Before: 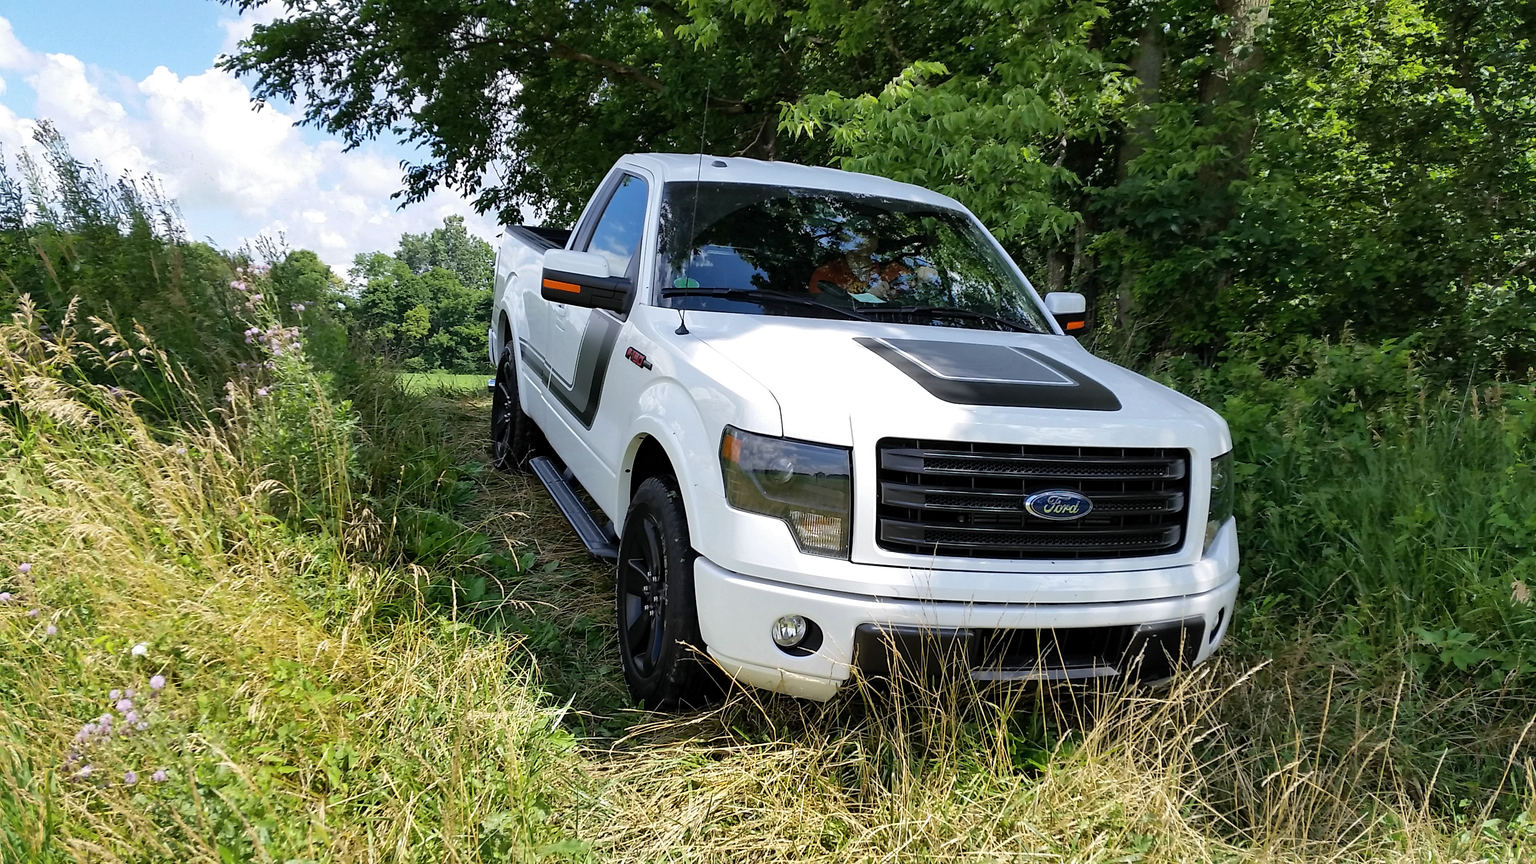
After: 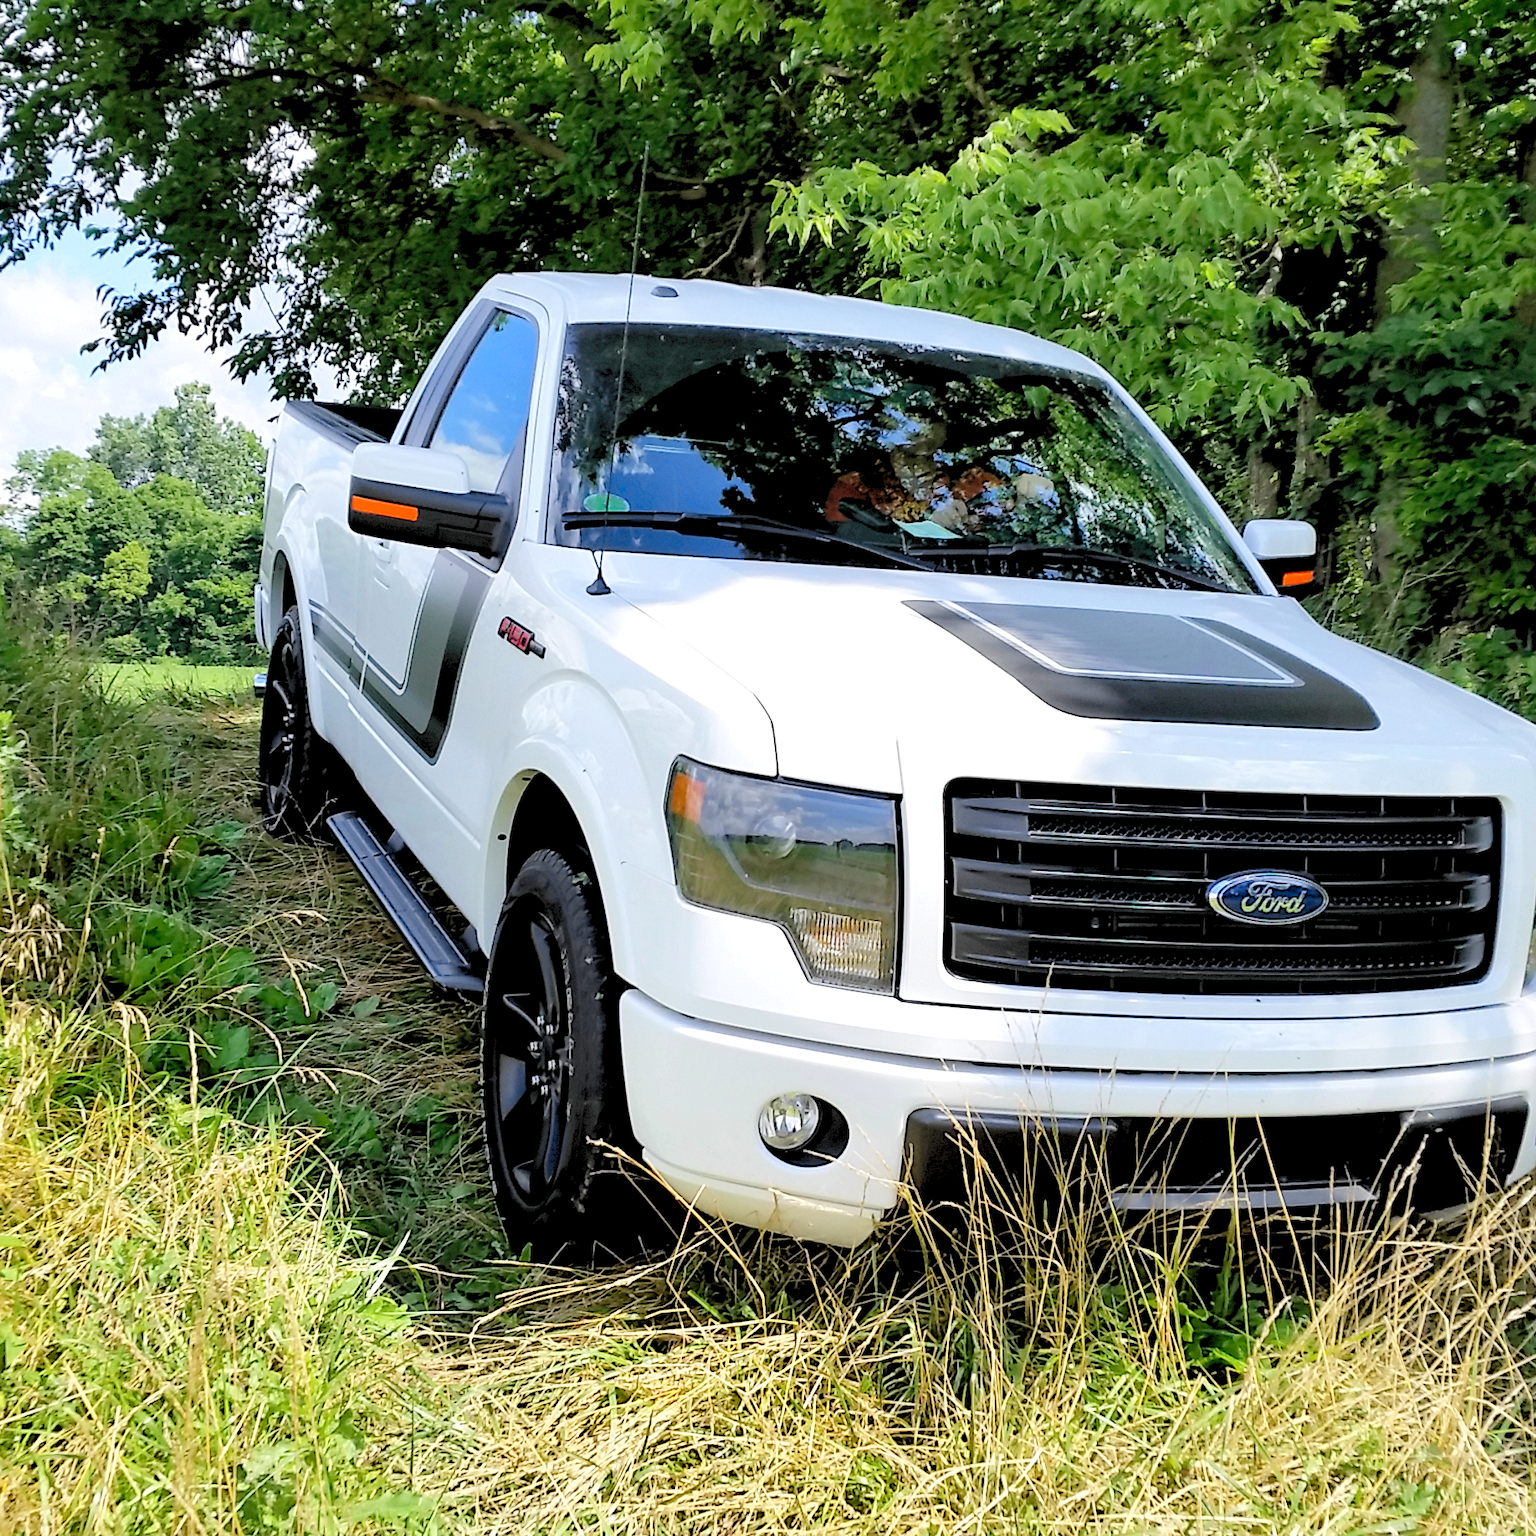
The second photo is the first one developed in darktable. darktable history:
crop and rotate: left 22.516%, right 21.234%
levels: levels [0.072, 0.414, 0.976]
